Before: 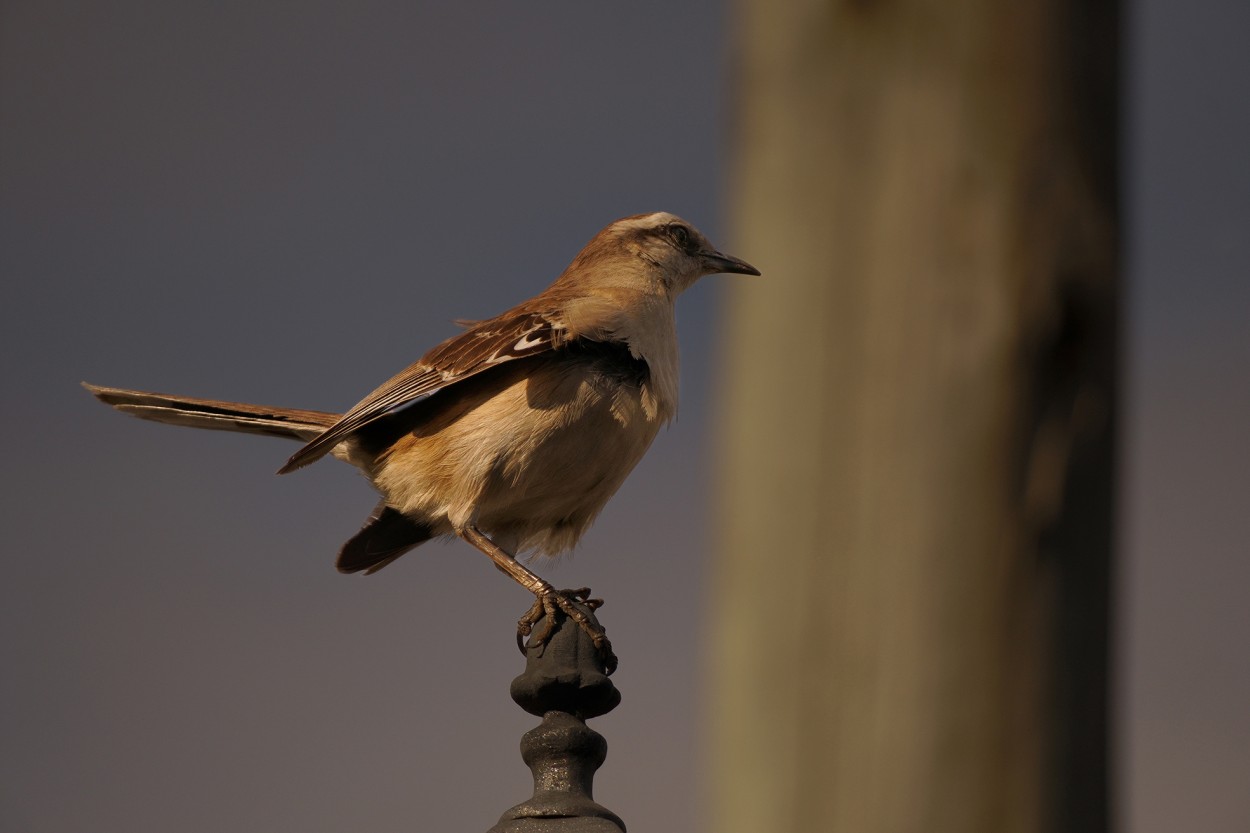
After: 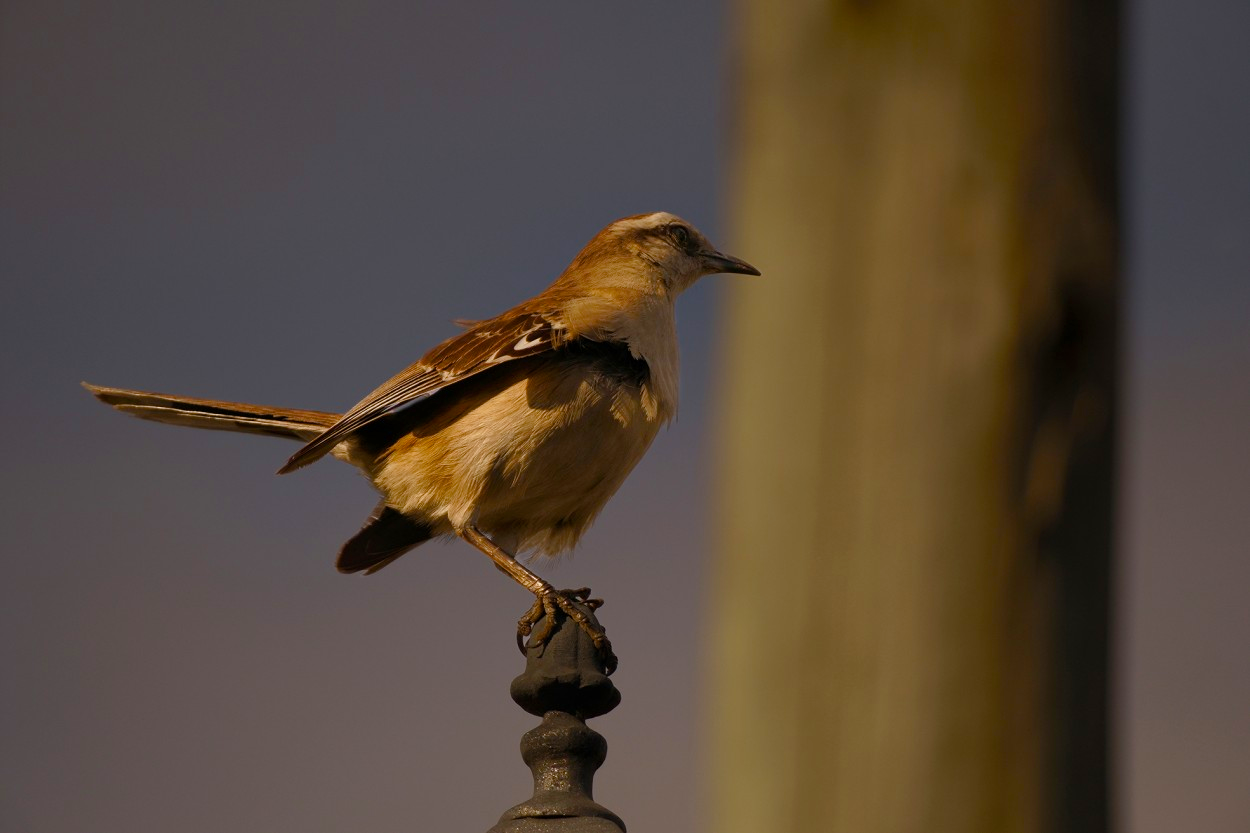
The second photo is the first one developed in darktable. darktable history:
color balance rgb: perceptual saturation grading › global saturation 20%, perceptual saturation grading › highlights -24.721%, perceptual saturation grading › shadows 25.377%, global vibrance 20%
